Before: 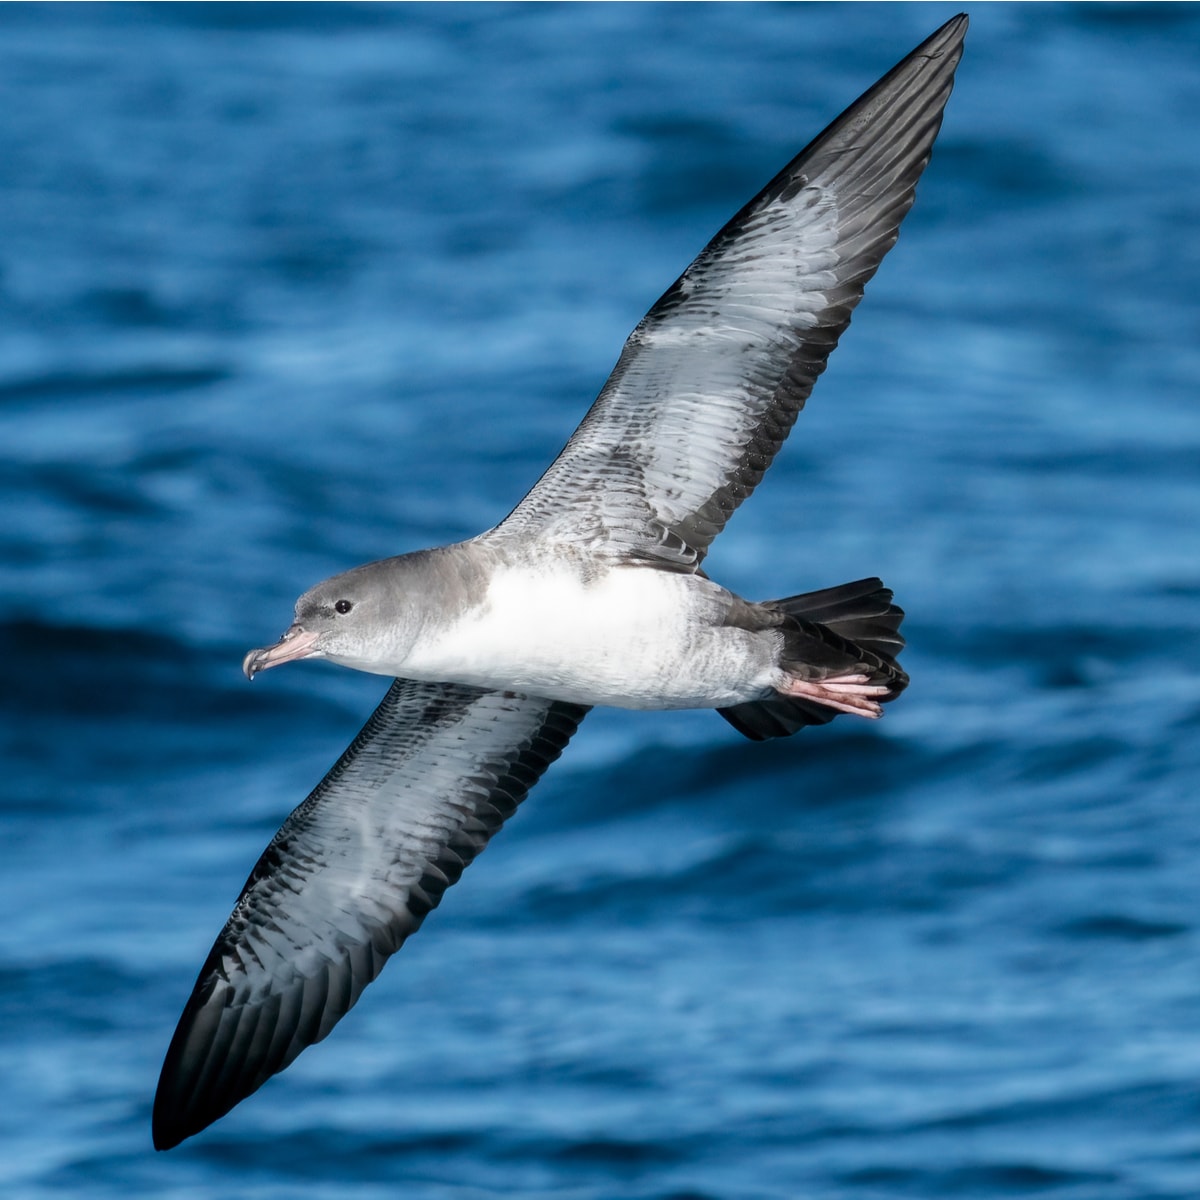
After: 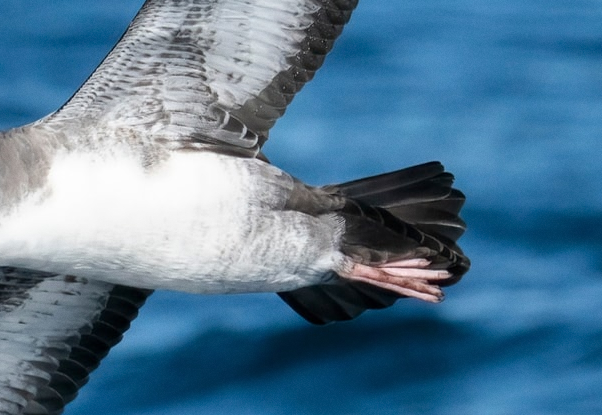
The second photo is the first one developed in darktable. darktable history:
crop: left 36.607%, top 34.735%, right 13.146%, bottom 30.611%
grain: coarseness 0.09 ISO, strength 10%
